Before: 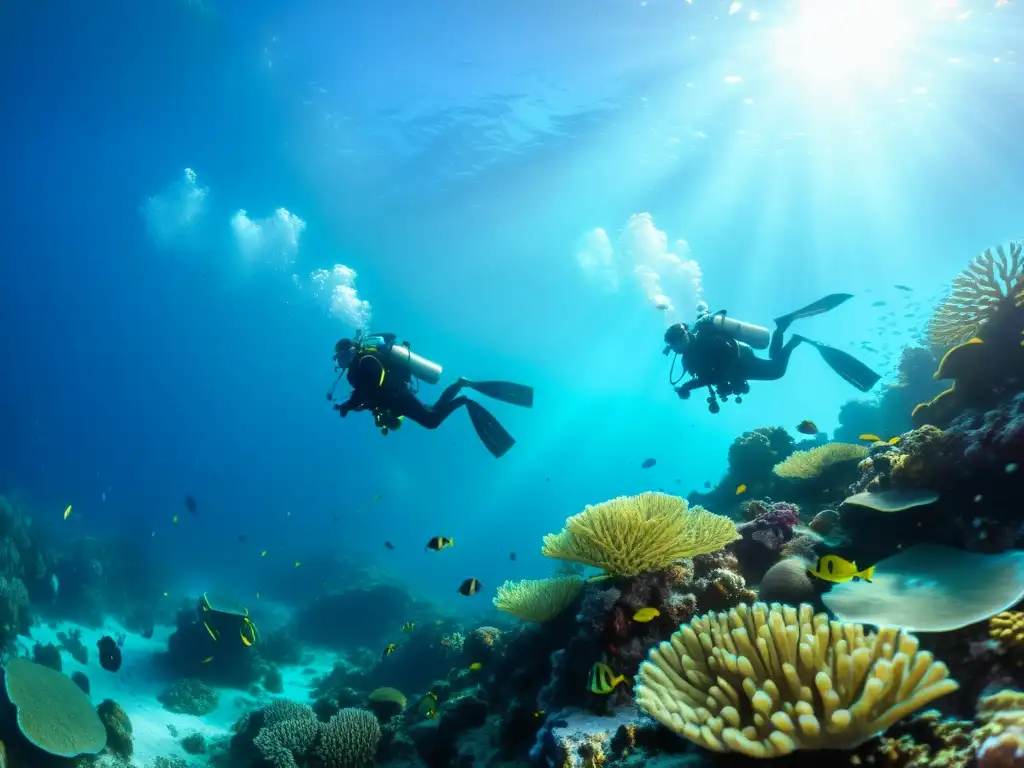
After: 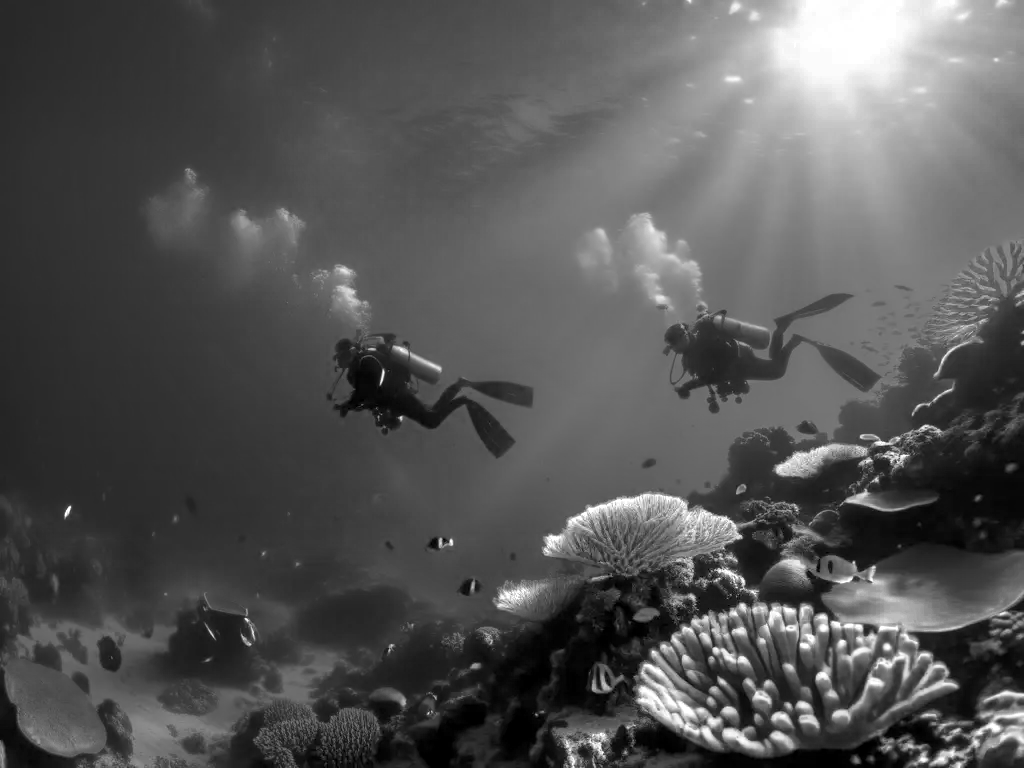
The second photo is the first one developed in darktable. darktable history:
local contrast: detail 130%
color balance rgb: linear chroma grading › global chroma 15%, perceptual saturation grading › global saturation 30%
color zones: curves: ch0 [(0.002, 0.429) (0.121, 0.212) (0.198, 0.113) (0.276, 0.344) (0.331, 0.541) (0.41, 0.56) (0.482, 0.289) (0.619, 0.227) (0.721, 0.18) (0.821, 0.435) (0.928, 0.555) (1, 0.587)]; ch1 [(0, 0) (0.143, 0) (0.286, 0) (0.429, 0) (0.571, 0) (0.714, 0) (0.857, 0)]
